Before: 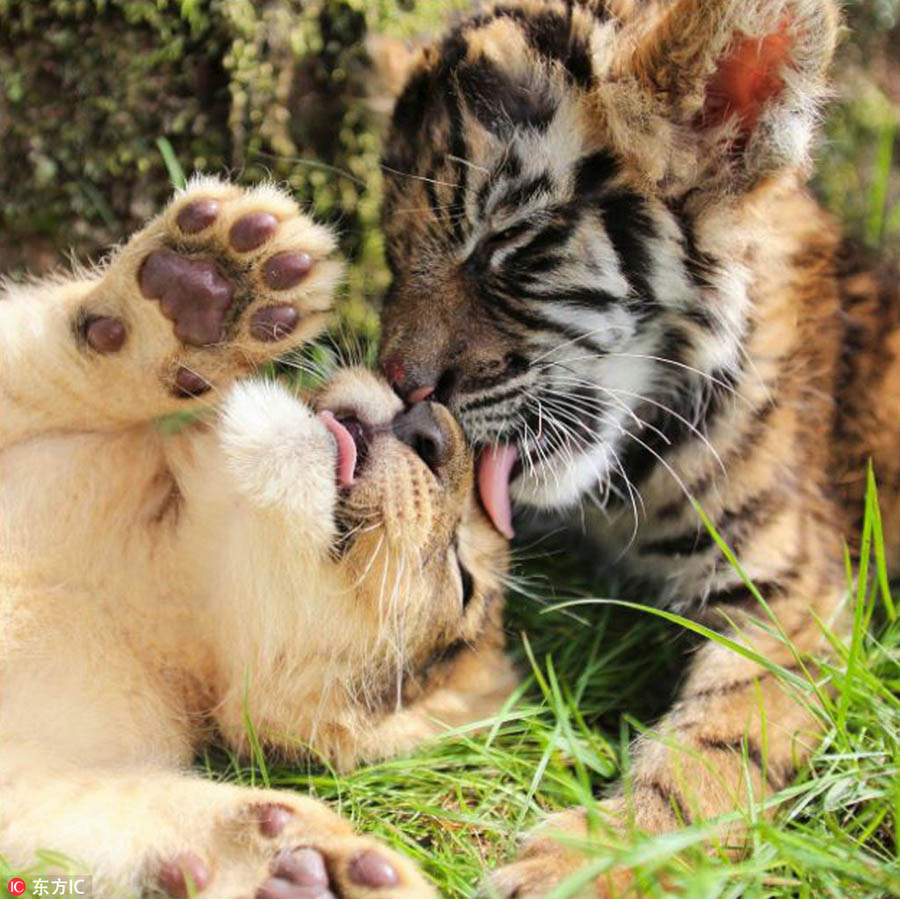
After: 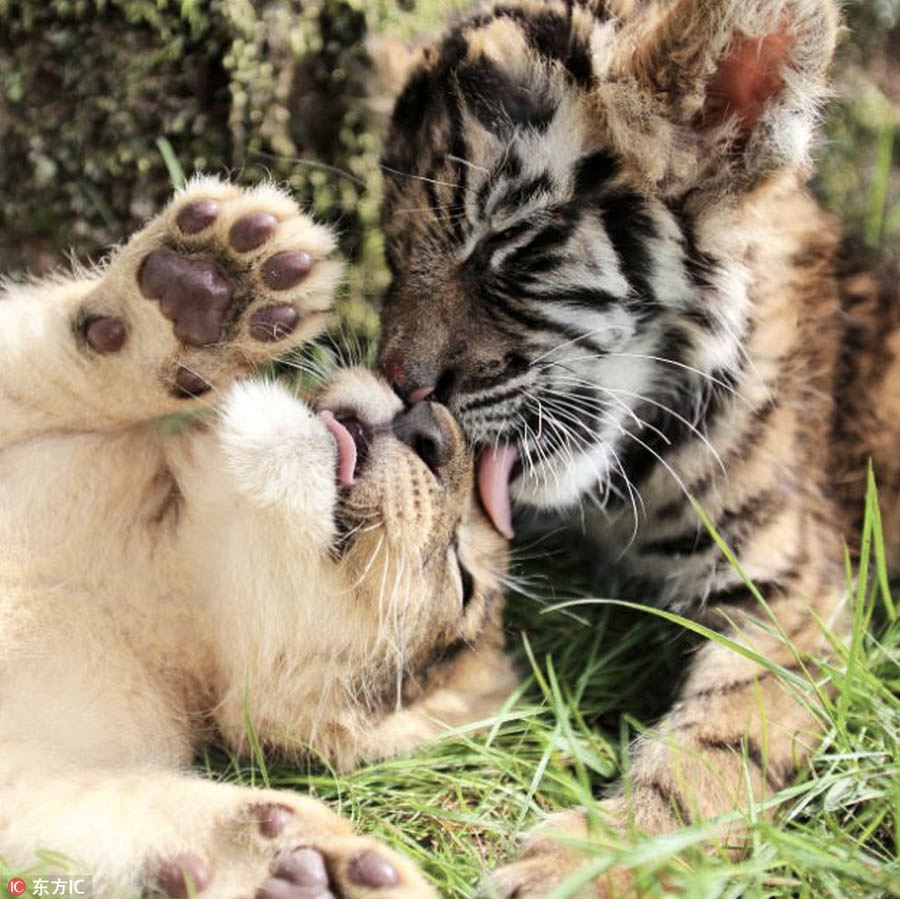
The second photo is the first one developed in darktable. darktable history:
local contrast: mode bilateral grid, contrast 19, coarseness 49, detail 119%, midtone range 0.2
contrast brightness saturation: contrast 0.099, saturation -0.298
